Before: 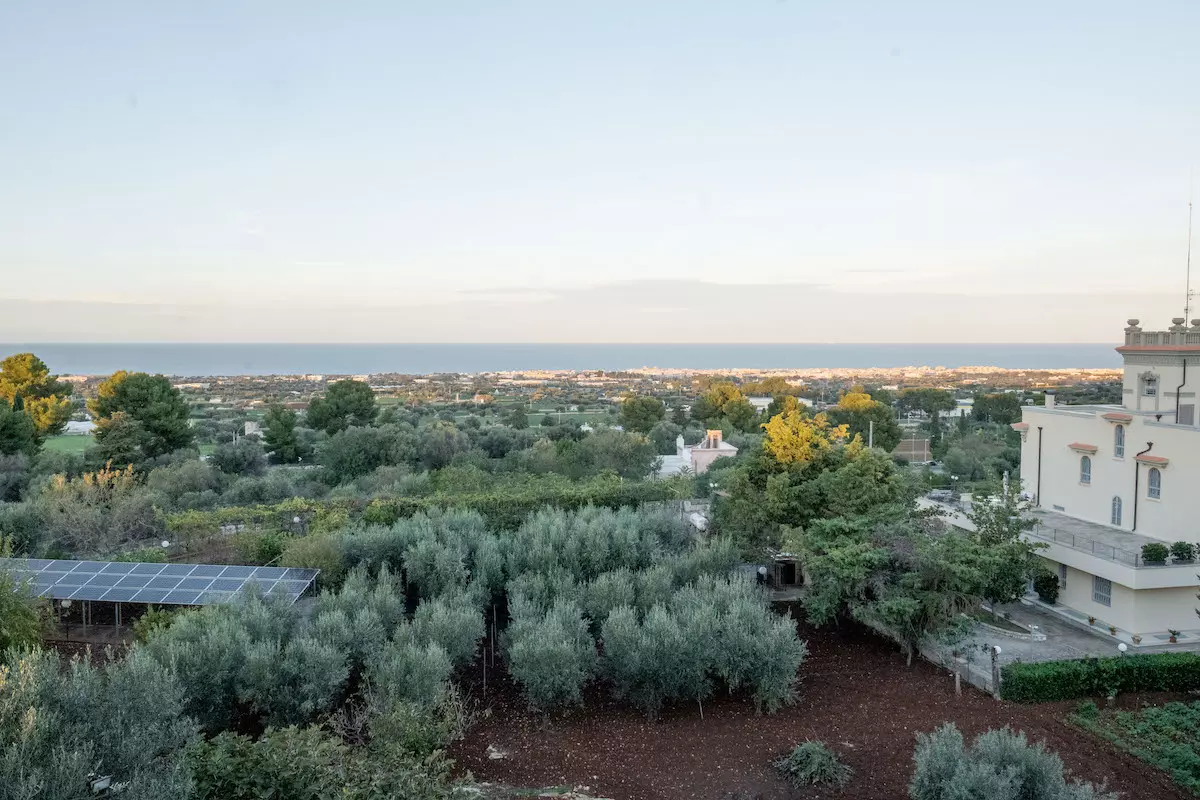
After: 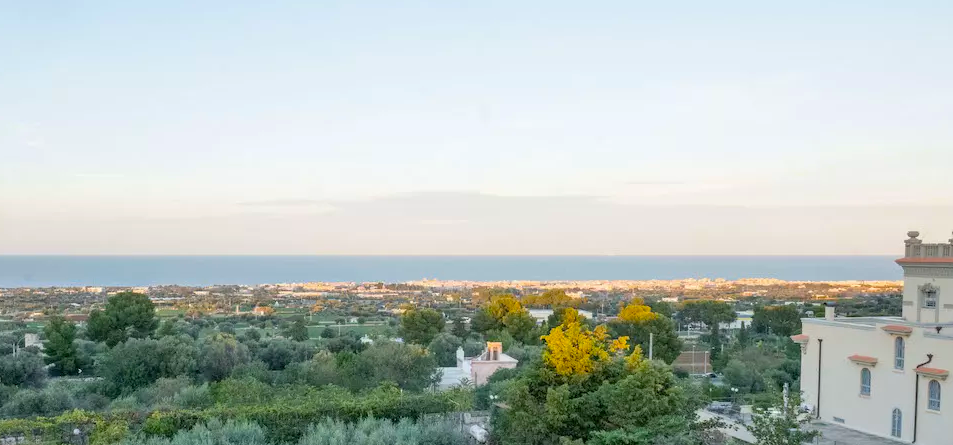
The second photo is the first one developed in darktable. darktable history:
crop: left 18.38%, top 11.092%, right 2.134%, bottom 33.217%
color balance rgb: linear chroma grading › global chroma 33.4%
vibrance: vibrance 50%
